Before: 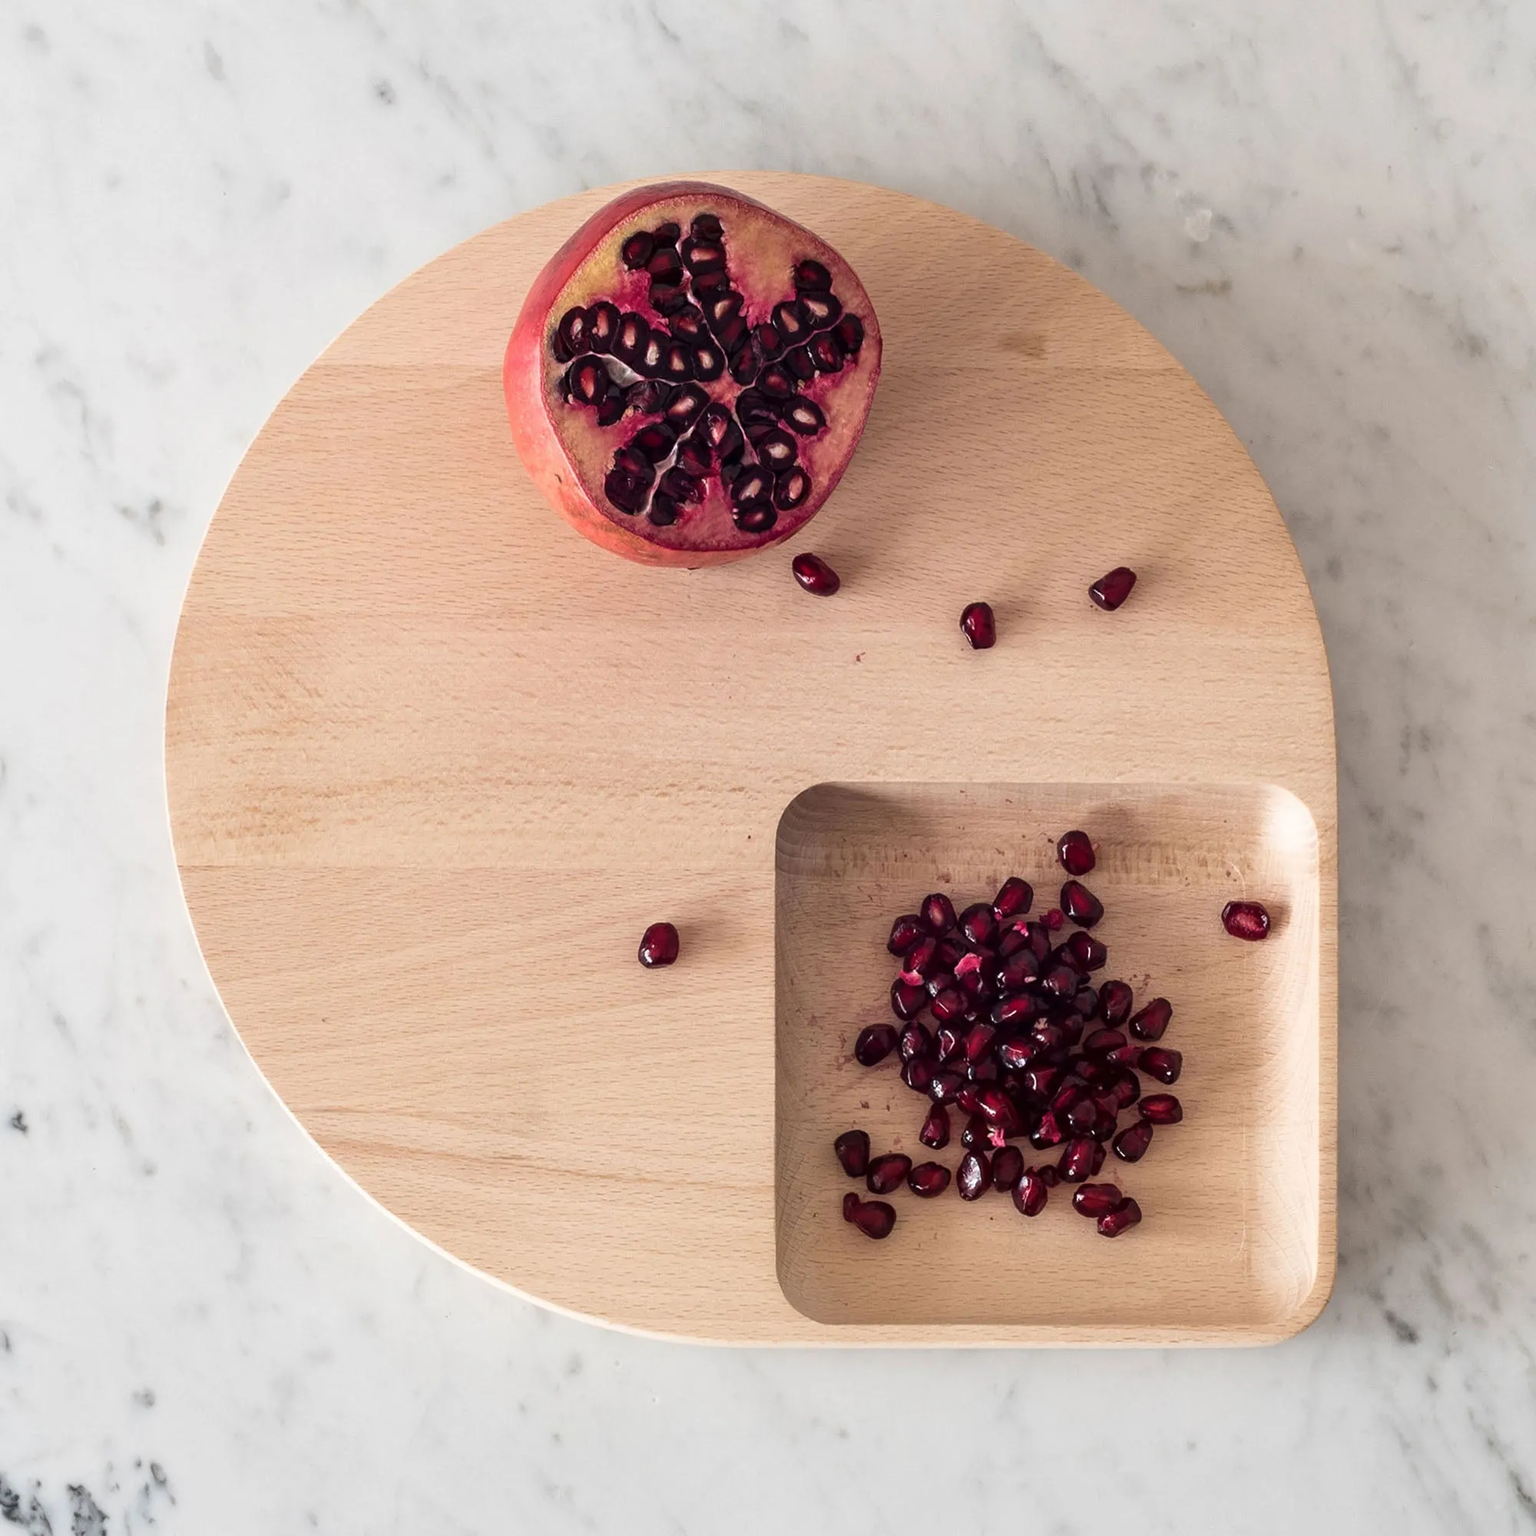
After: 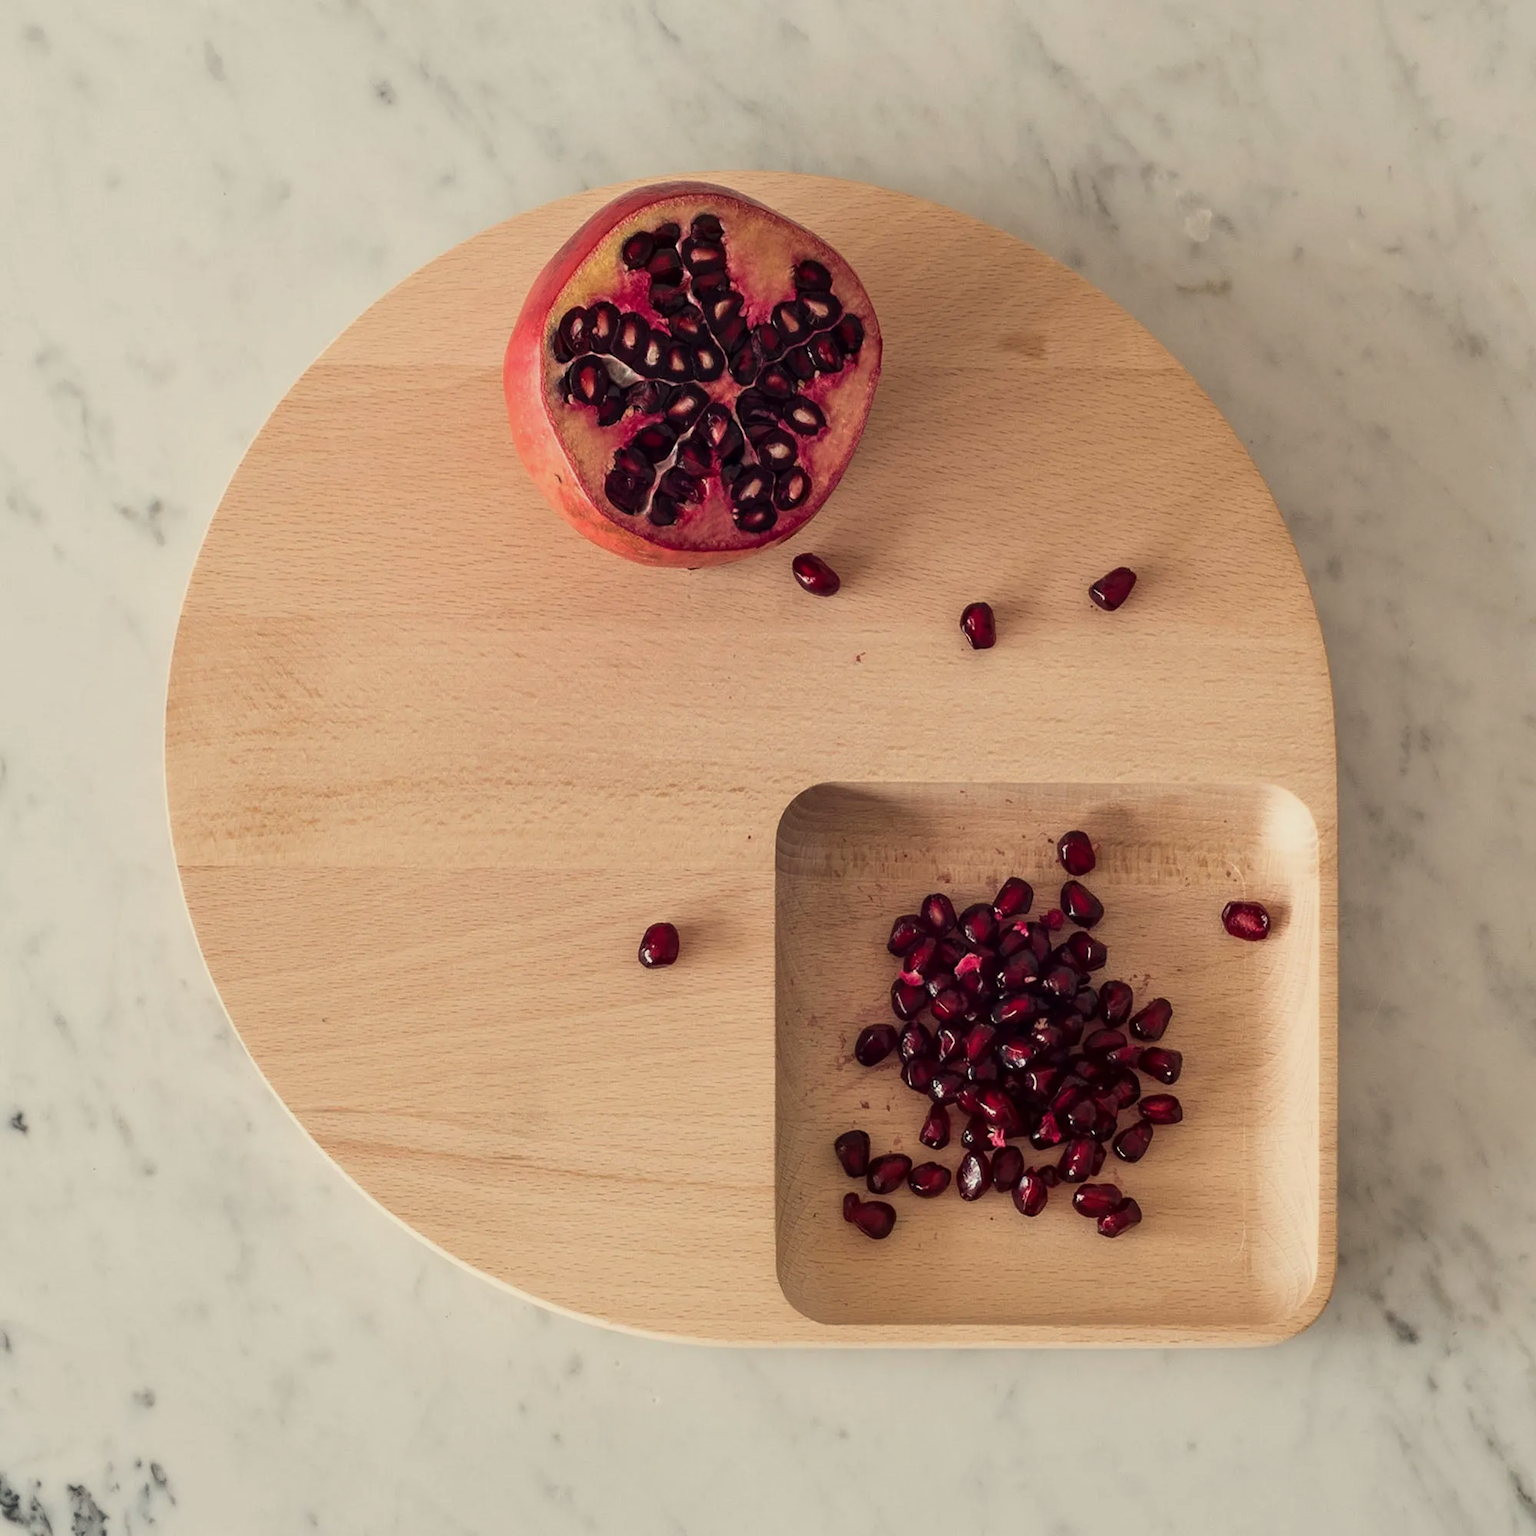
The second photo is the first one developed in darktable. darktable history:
white balance: red 1.029, blue 0.92
shadows and highlights: radius 121.13, shadows 21.4, white point adjustment -9.72, highlights -14.39, soften with gaussian
